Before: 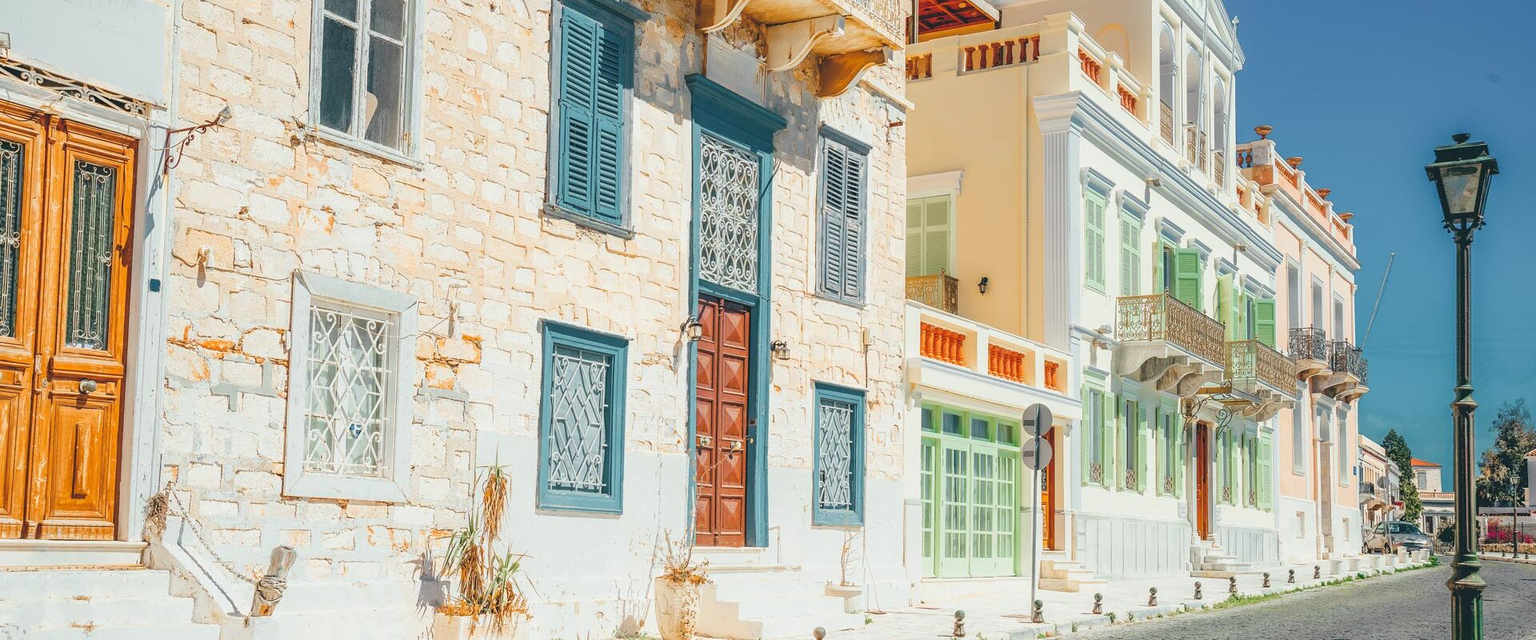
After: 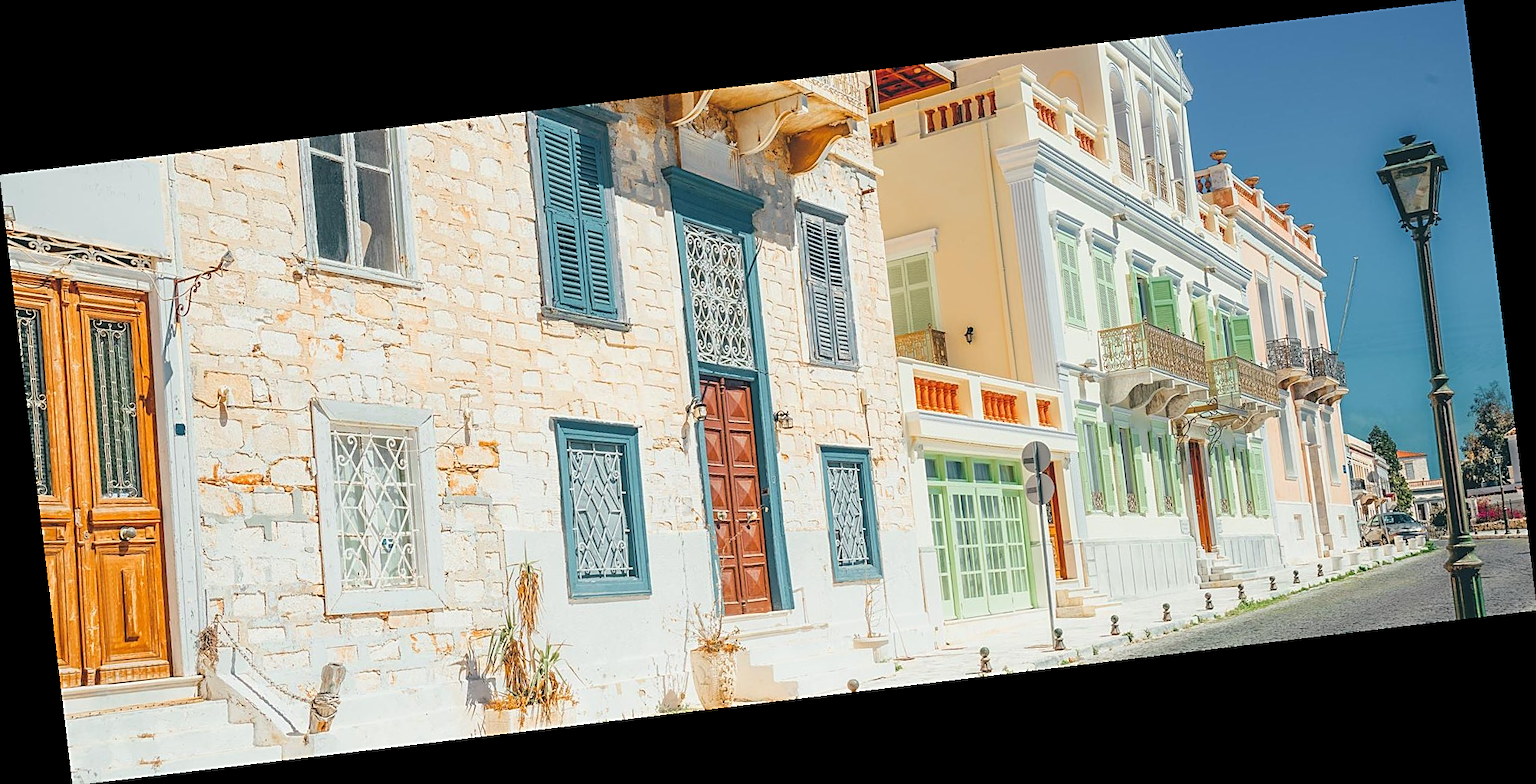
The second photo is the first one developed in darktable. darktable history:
sharpen: on, module defaults
rotate and perspective: rotation -6.83°, automatic cropping off
